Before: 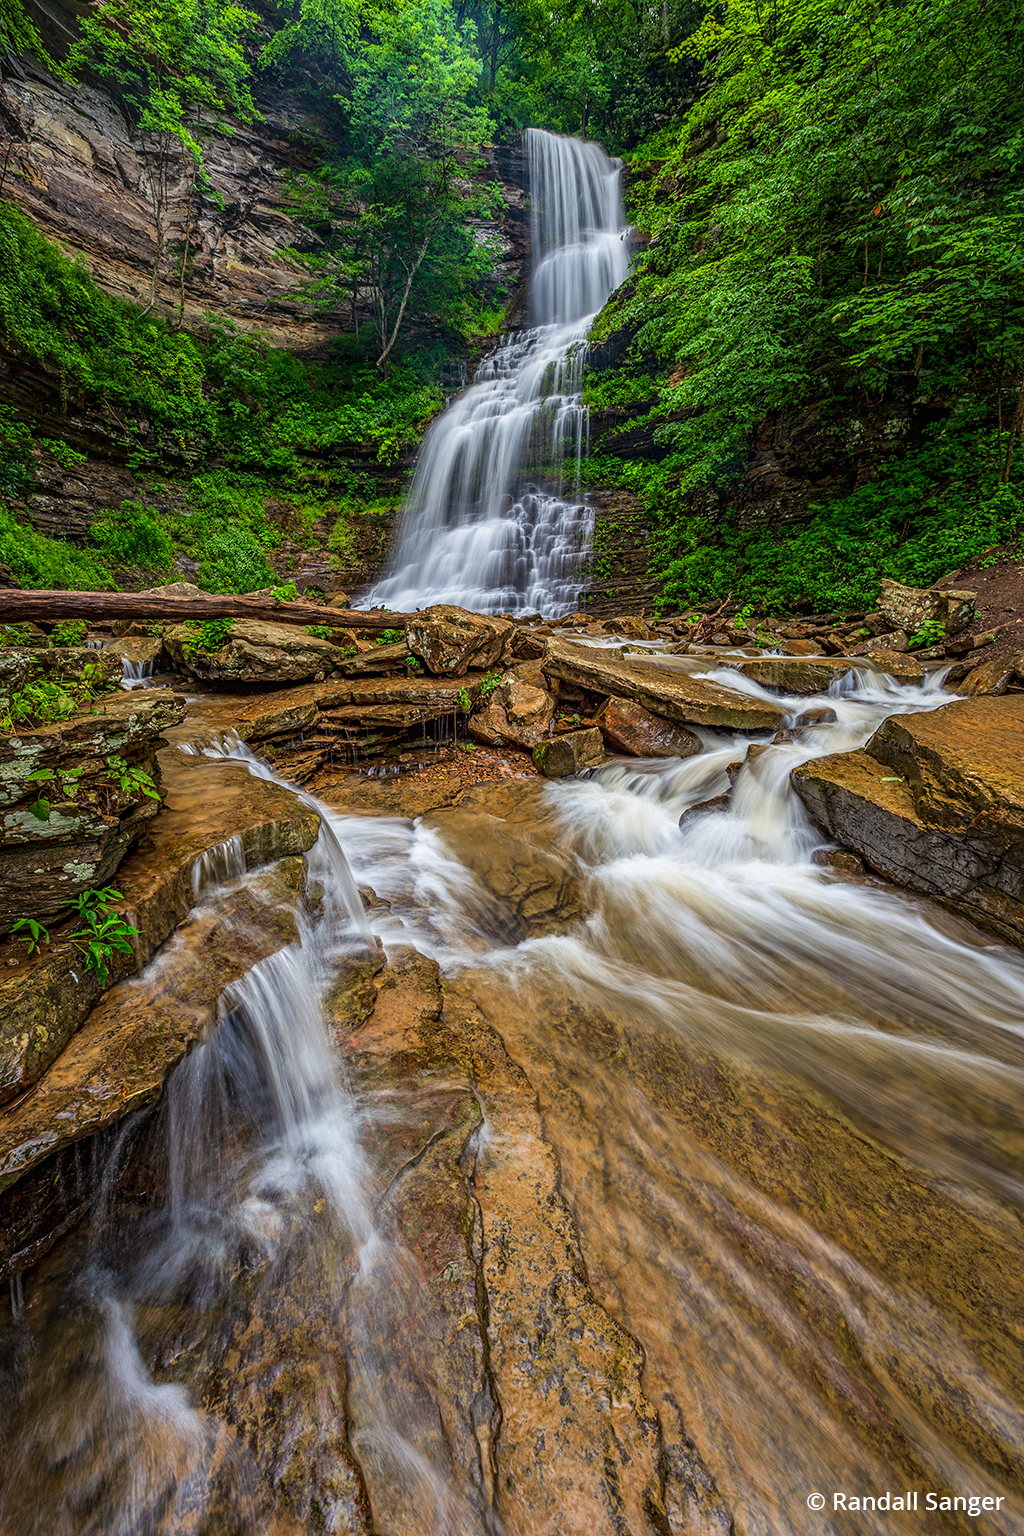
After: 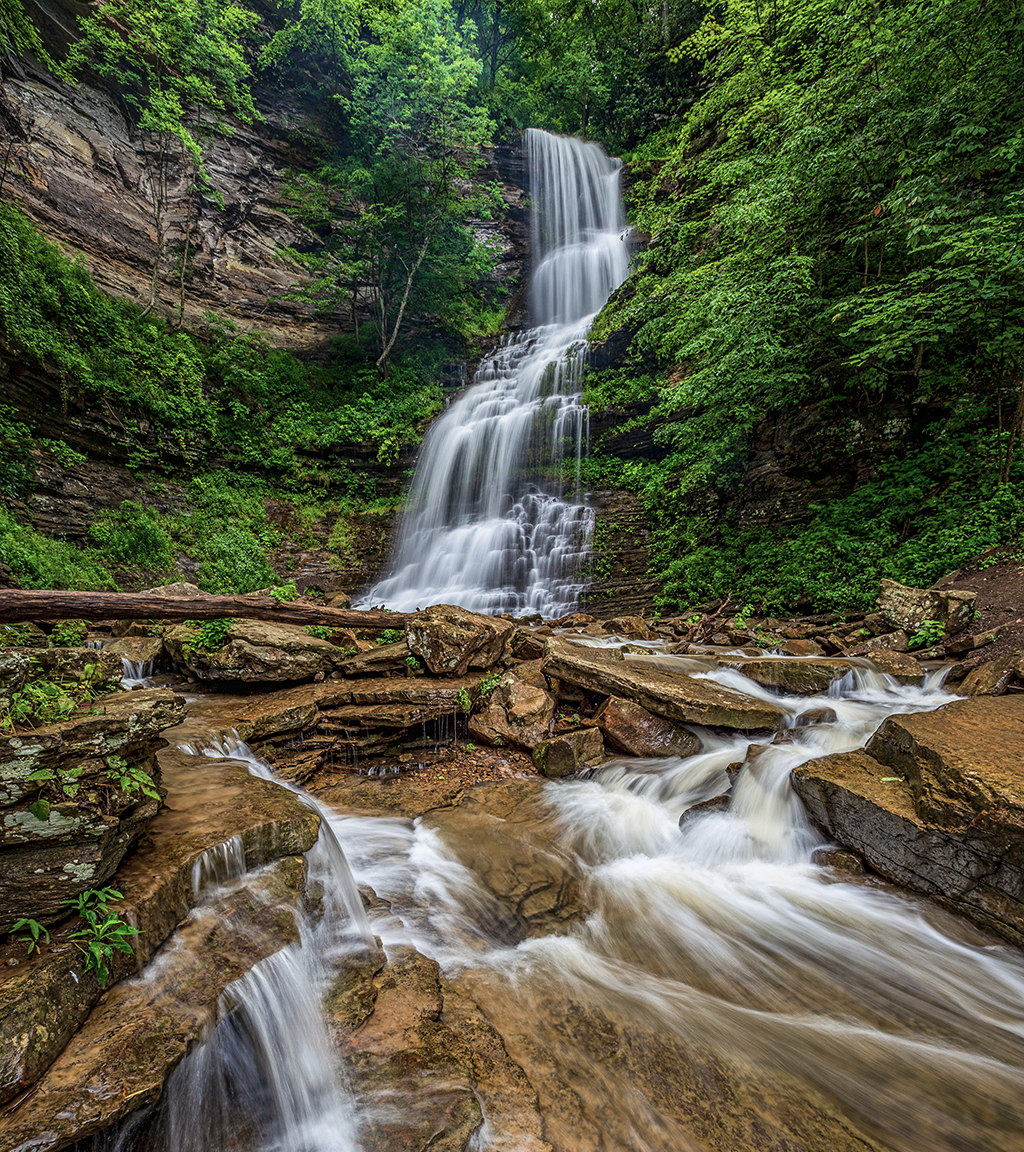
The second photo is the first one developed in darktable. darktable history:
contrast brightness saturation: contrast 0.057, brightness -0.01, saturation -0.235
color zones: curves: ch0 [(0.068, 0.464) (0.25, 0.5) (0.48, 0.508) (0.75, 0.536) (0.886, 0.476) (0.967, 0.456)]; ch1 [(0.066, 0.456) (0.25, 0.5) (0.616, 0.508) (0.746, 0.56) (0.934, 0.444)]
crop: bottom 24.982%
